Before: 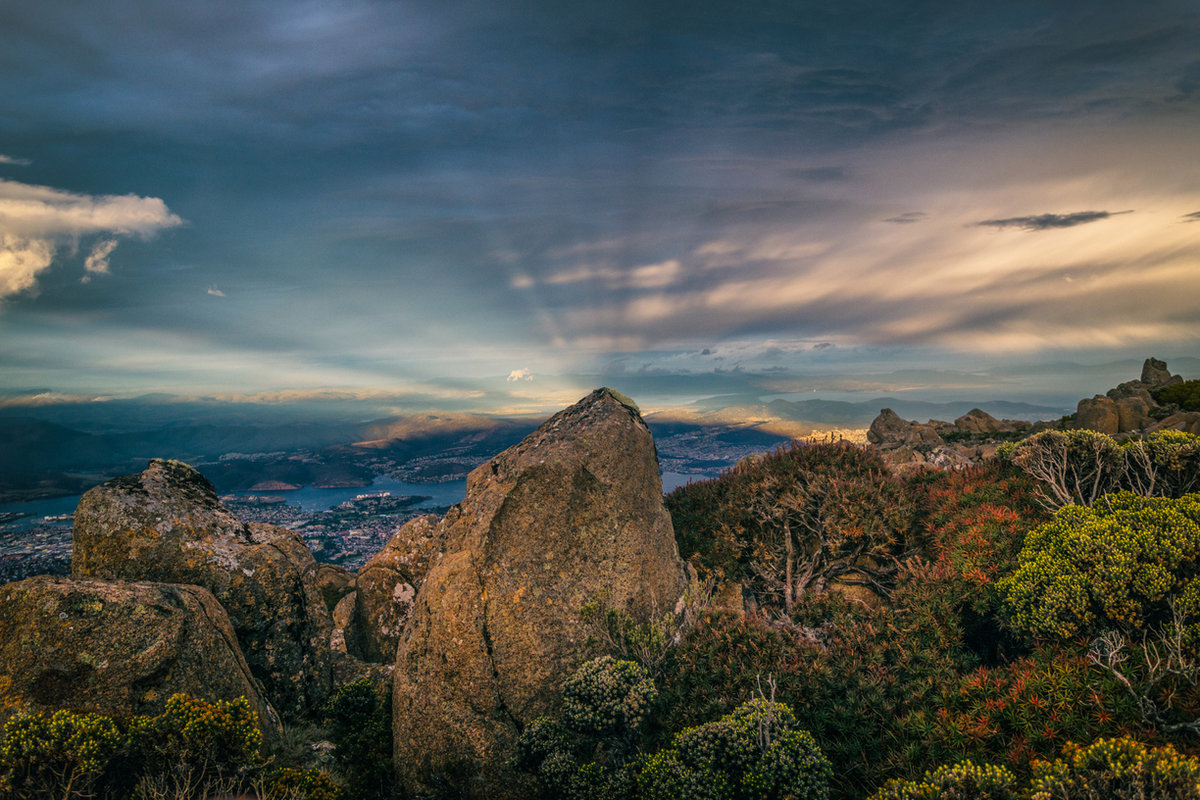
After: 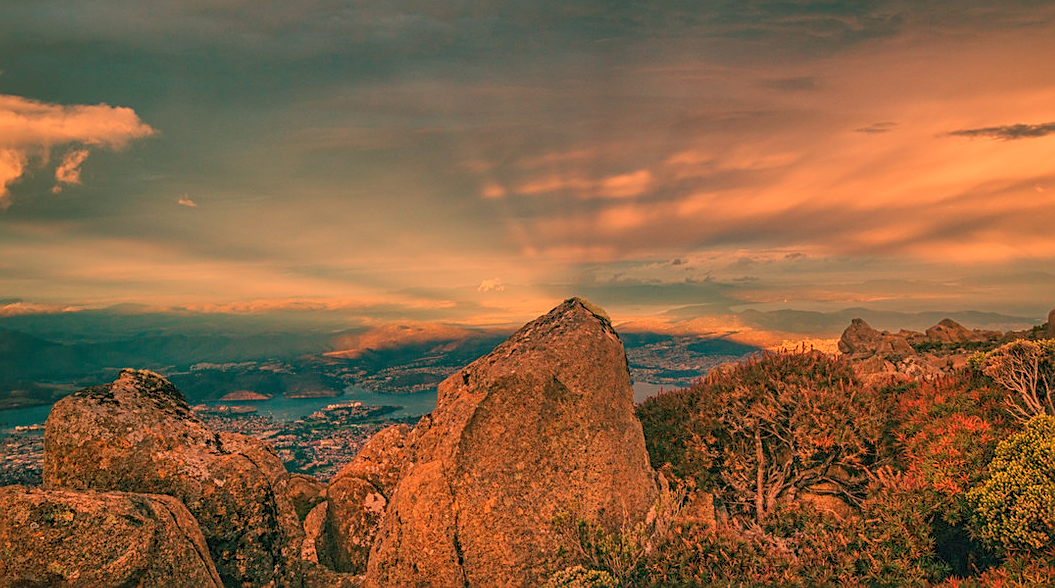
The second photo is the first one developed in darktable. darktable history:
sharpen: on, module defaults
color balance rgb: contrast -30%
shadows and highlights: shadows 37.27, highlights -28.18, soften with gaussian
white balance: red 1.467, blue 0.684
crop and rotate: left 2.425%, top 11.305%, right 9.6%, bottom 15.08%
